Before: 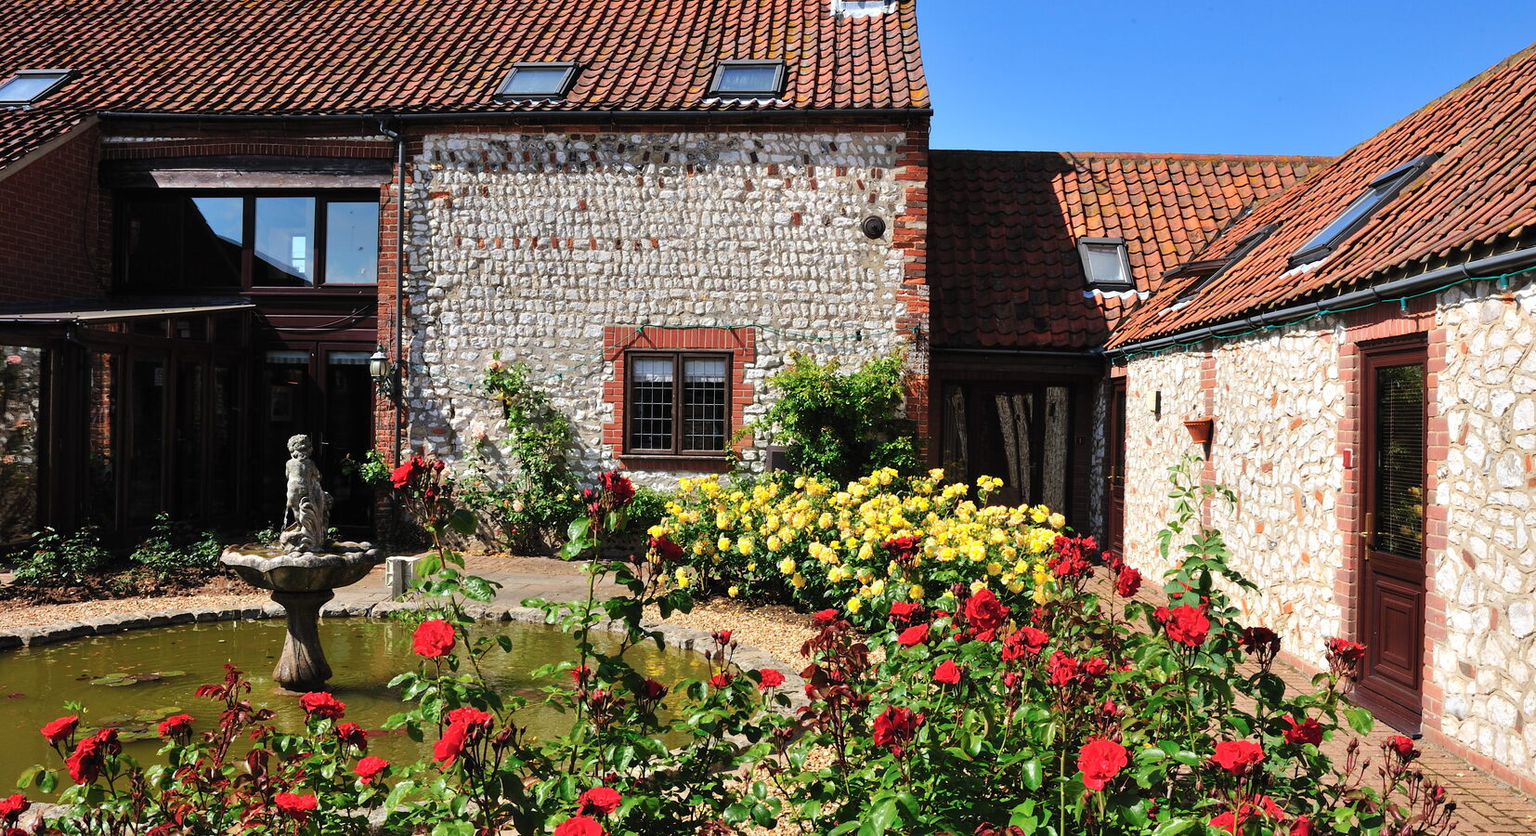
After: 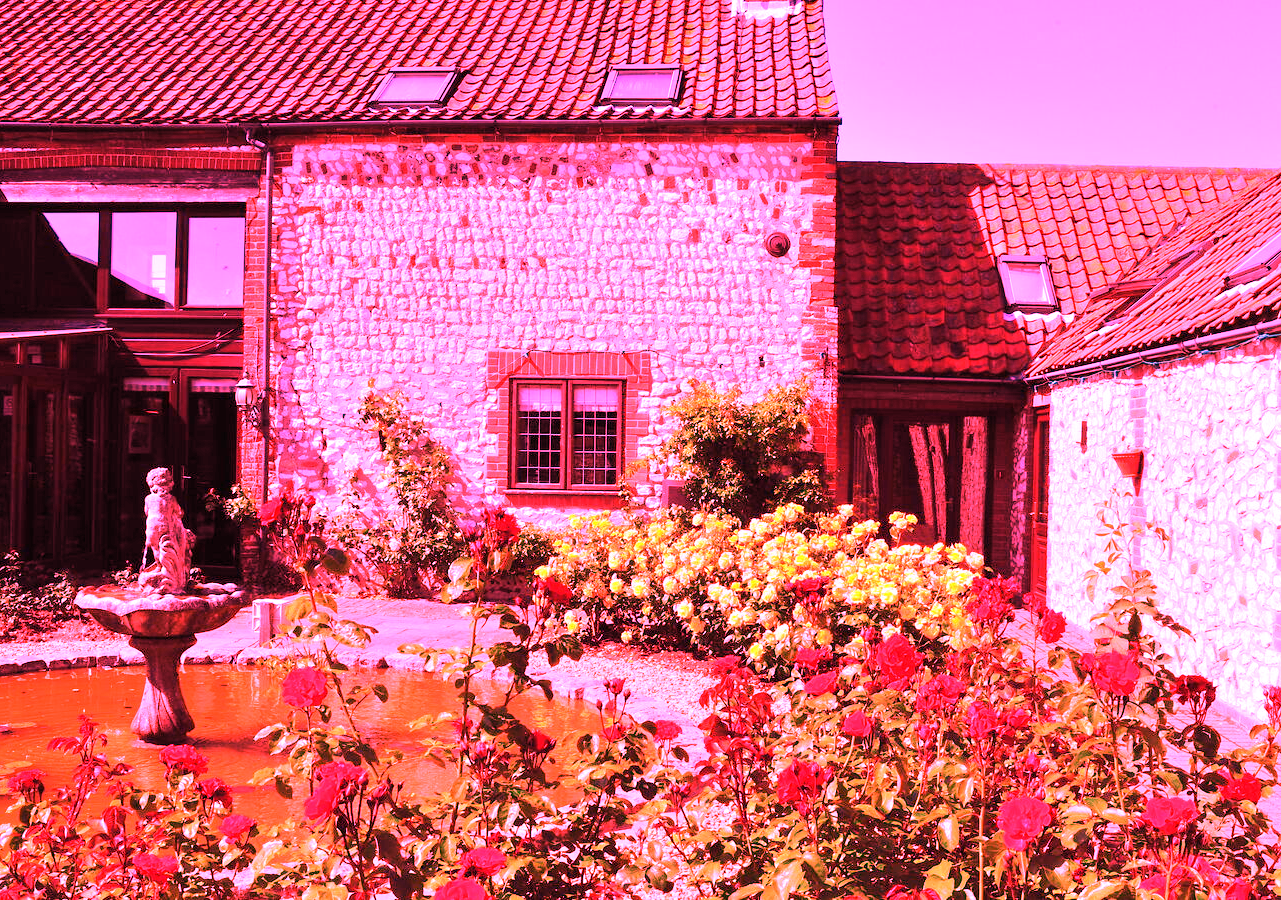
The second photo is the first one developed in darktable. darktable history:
white balance: red 4.26, blue 1.802
crop: left 9.88%, right 12.664%
